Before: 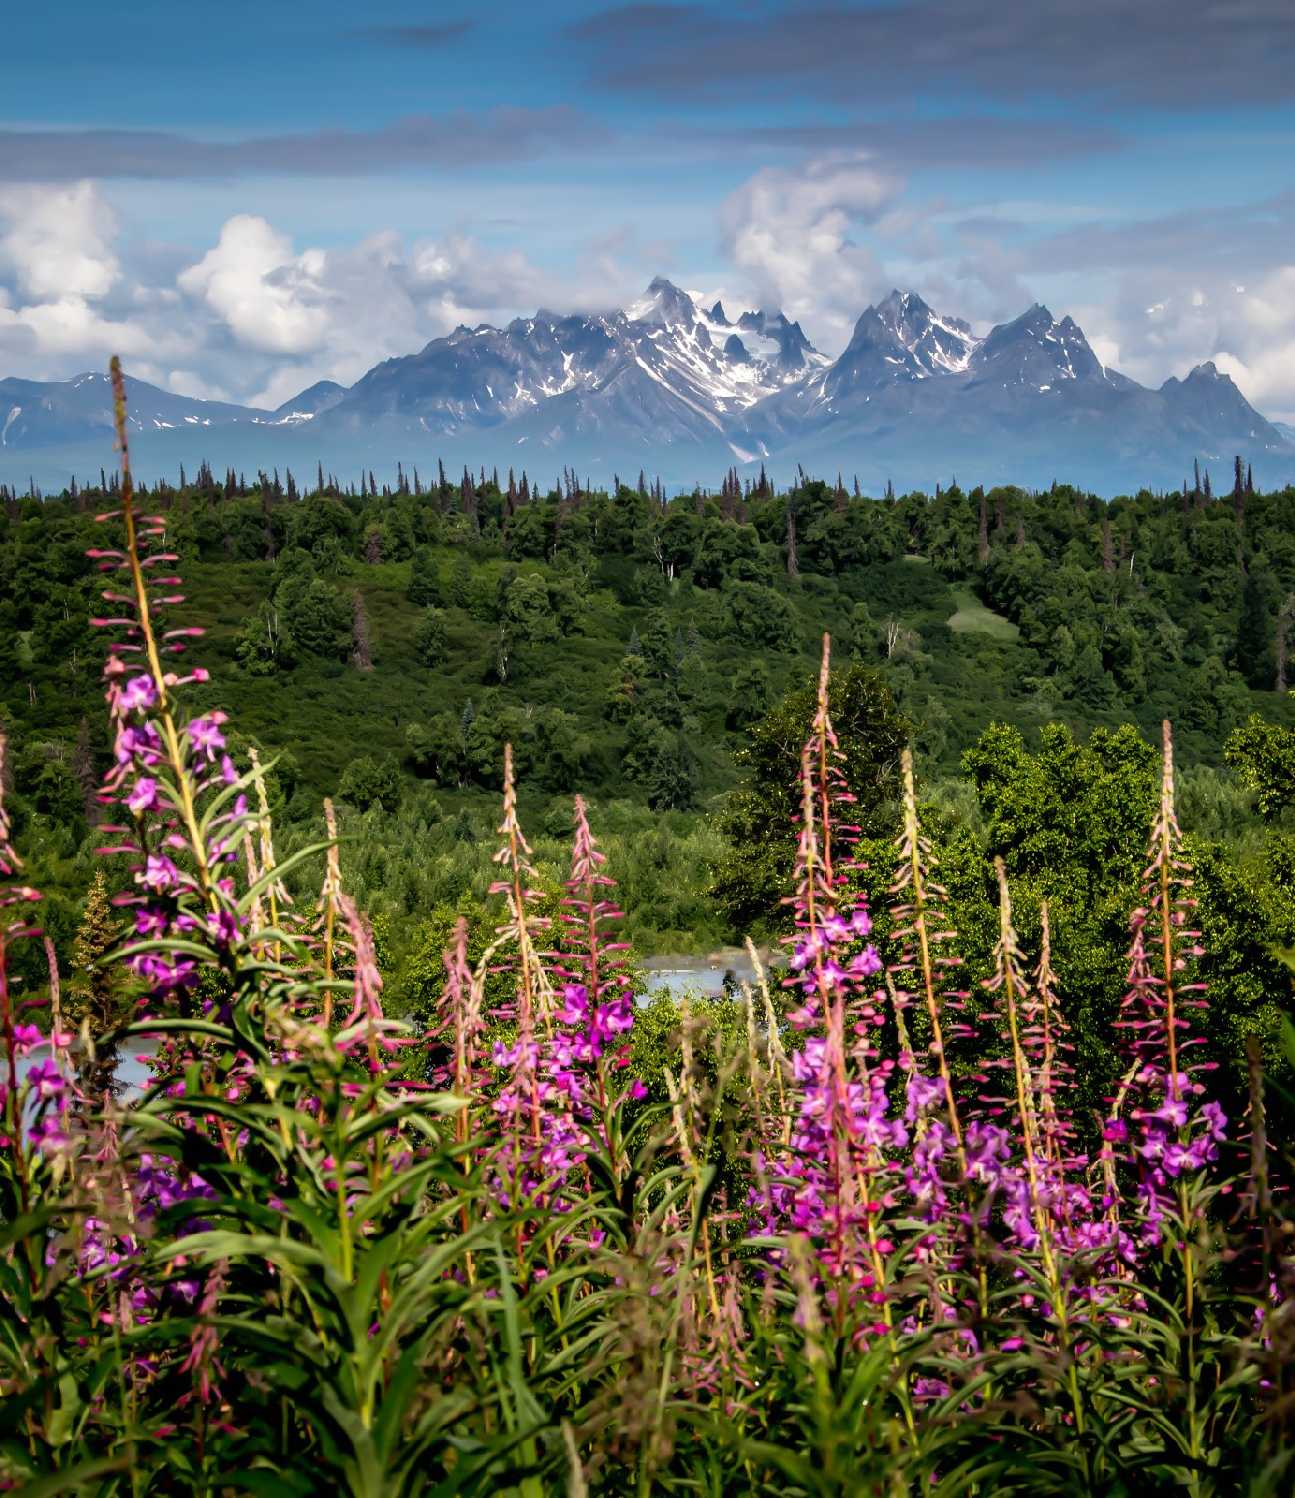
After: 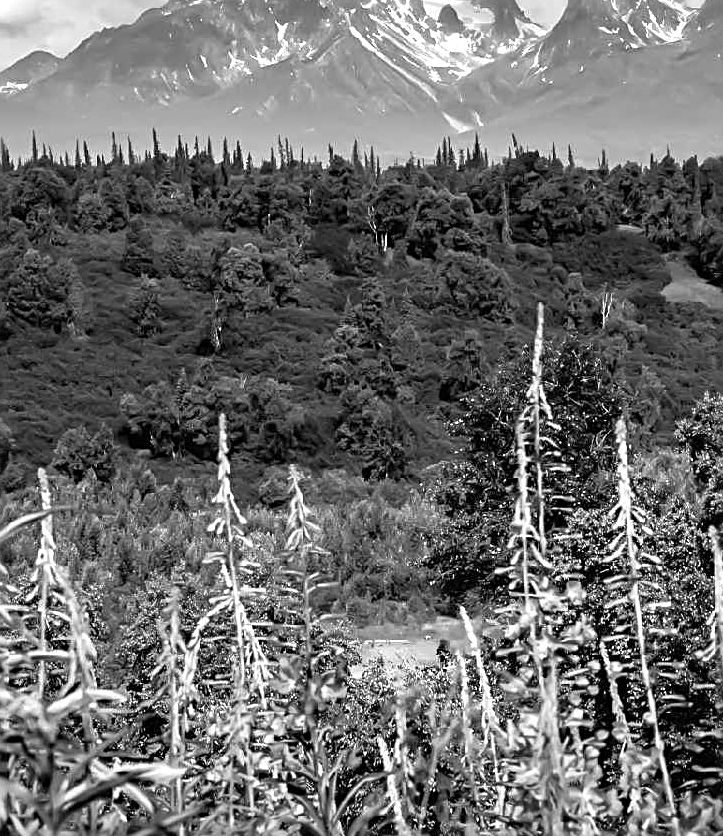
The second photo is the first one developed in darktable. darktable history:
sharpen: radius 2.543, amount 0.636
monochrome: a 2.21, b -1.33, size 2.2
crop and rotate: left 22.13%, top 22.054%, right 22.026%, bottom 22.102%
exposure: black level correction 0, exposure 0.5 EV, compensate highlight preservation false
